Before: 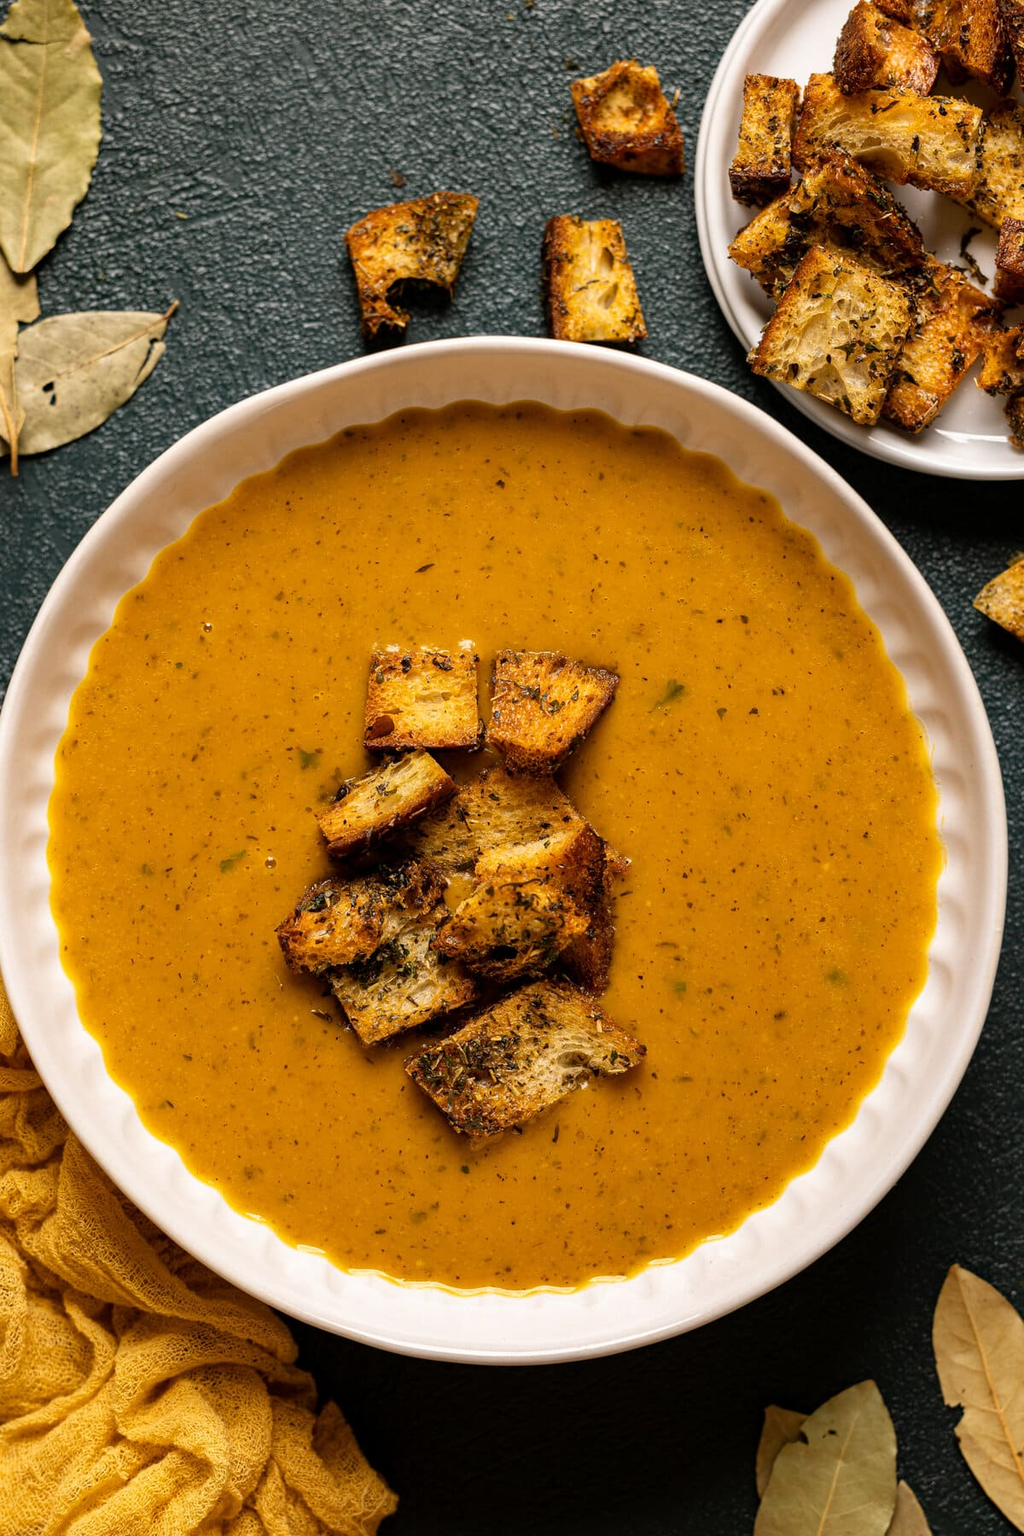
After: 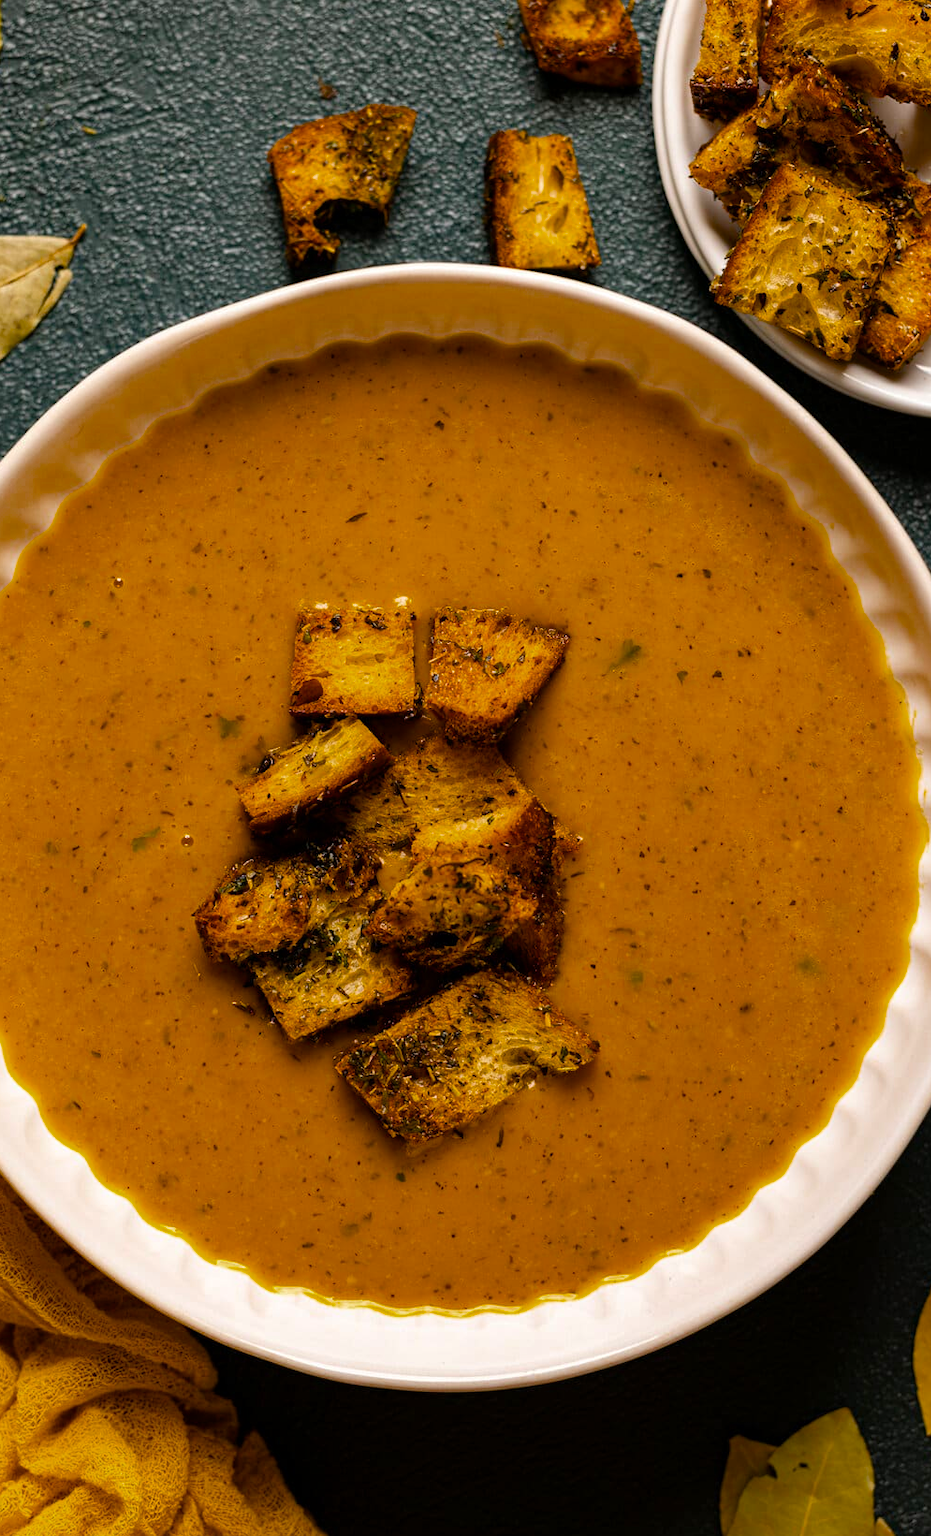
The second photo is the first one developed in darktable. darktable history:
crop: left 9.781%, top 6.304%, right 7.23%, bottom 2.514%
color balance rgb: global offset › hue 170.68°, linear chroma grading › global chroma 0.586%, perceptual saturation grading › global saturation 30.263%, saturation formula JzAzBz (2021)
tone equalizer: edges refinement/feathering 500, mask exposure compensation -1.57 EV, preserve details no
